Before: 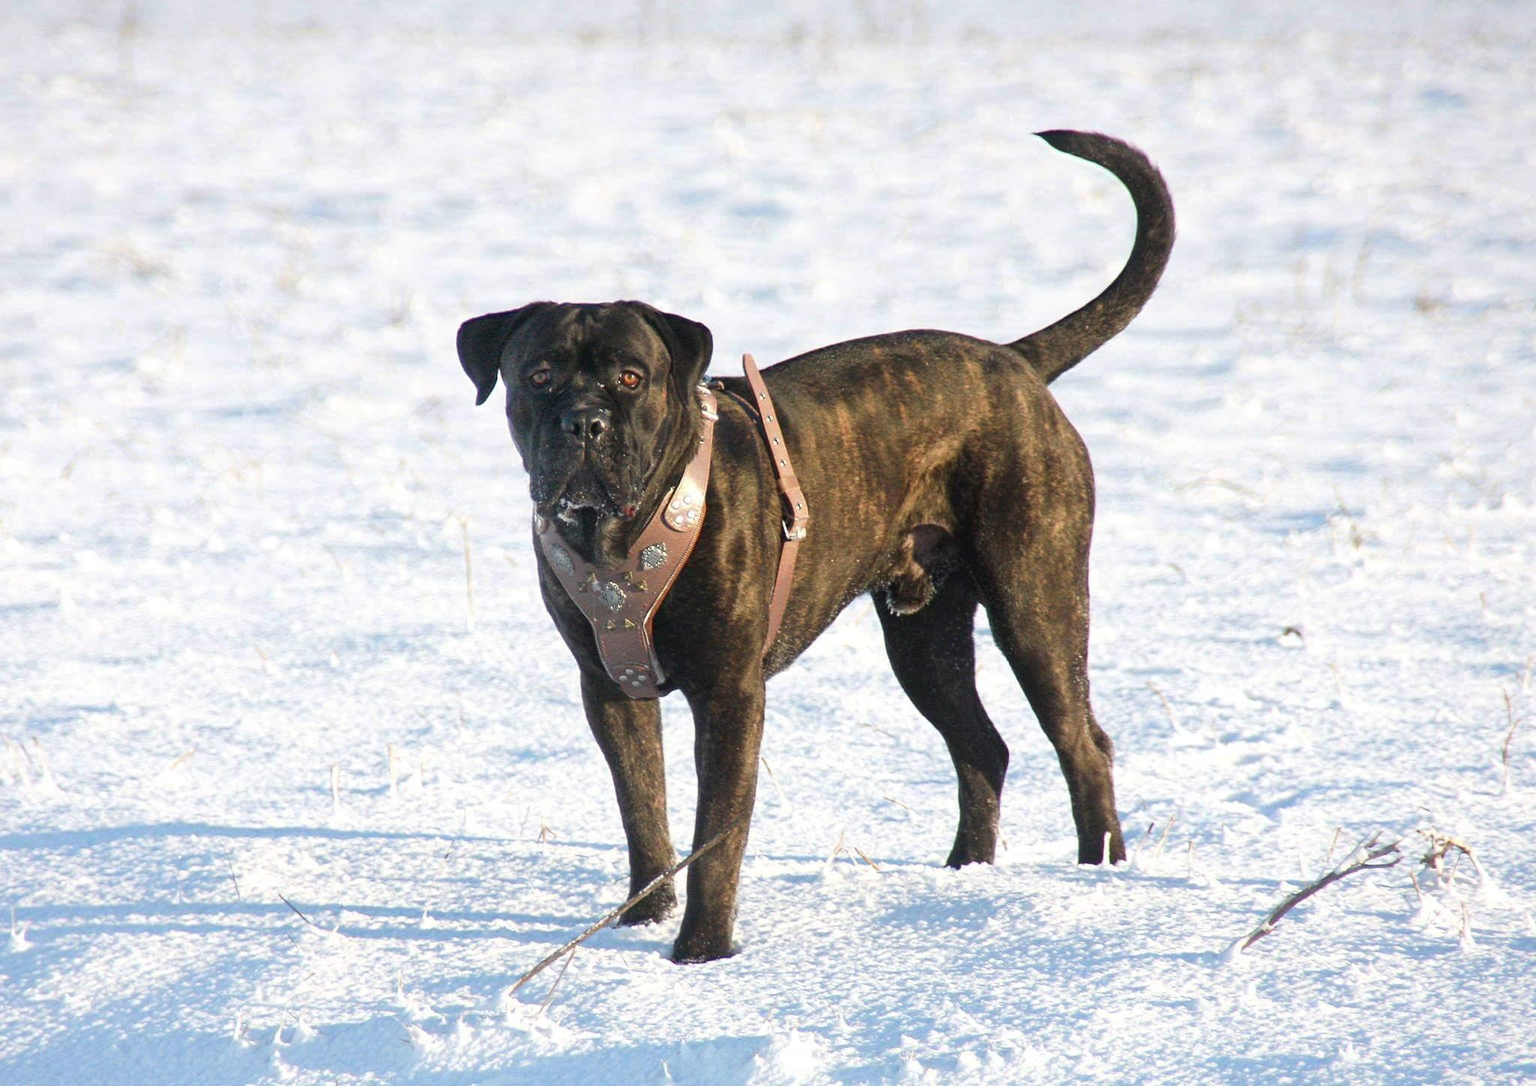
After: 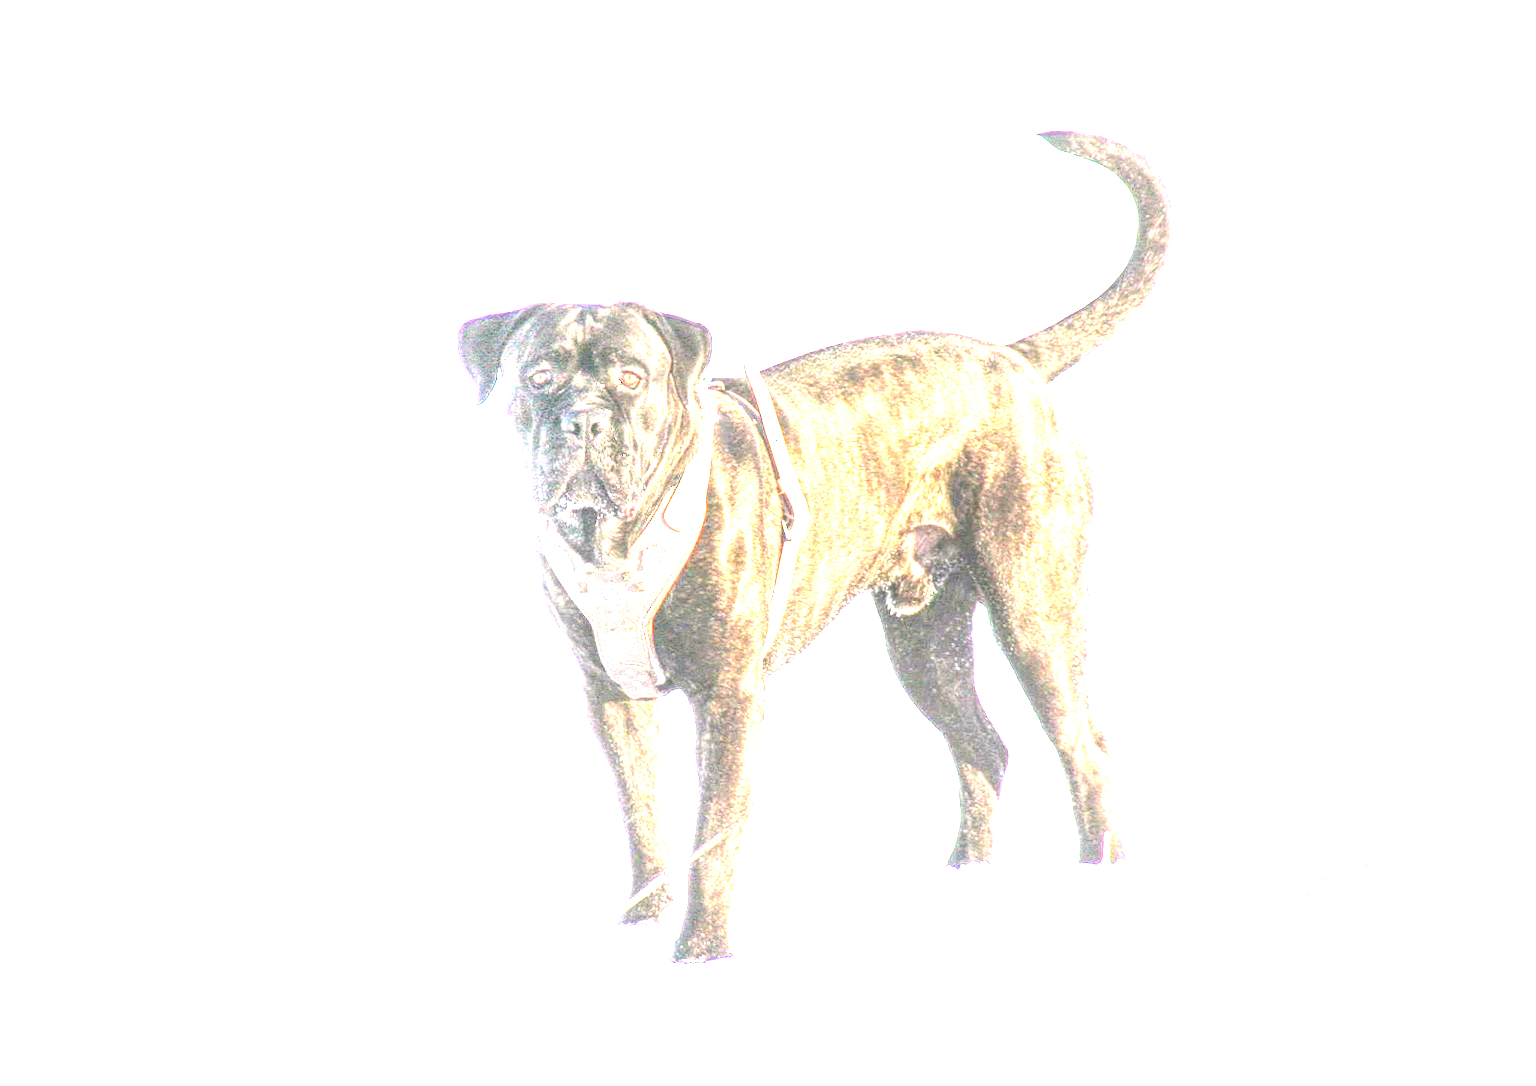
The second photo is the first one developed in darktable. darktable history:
base curve: exposure shift 0, preserve colors none
exposure: black level correction 0.001, exposure 2.607 EV, compensate exposure bias true, compensate highlight preservation false
color correction: highlights a* 4.02, highlights b* 4.98, shadows a* -7.55, shadows b* 4.98
local contrast: highlights 74%, shadows 55%, detail 176%, midtone range 0.207
